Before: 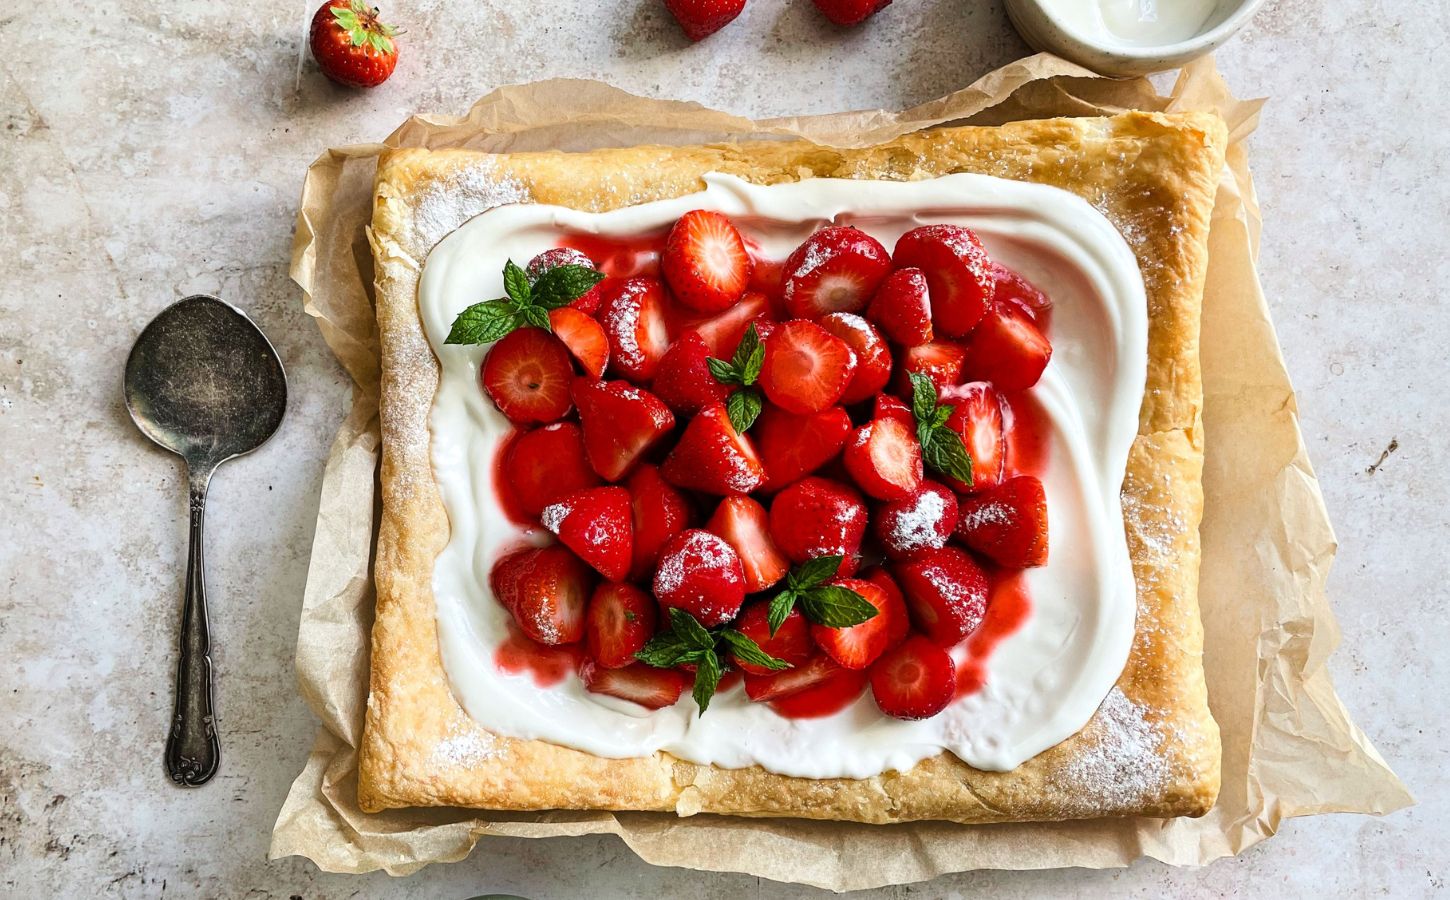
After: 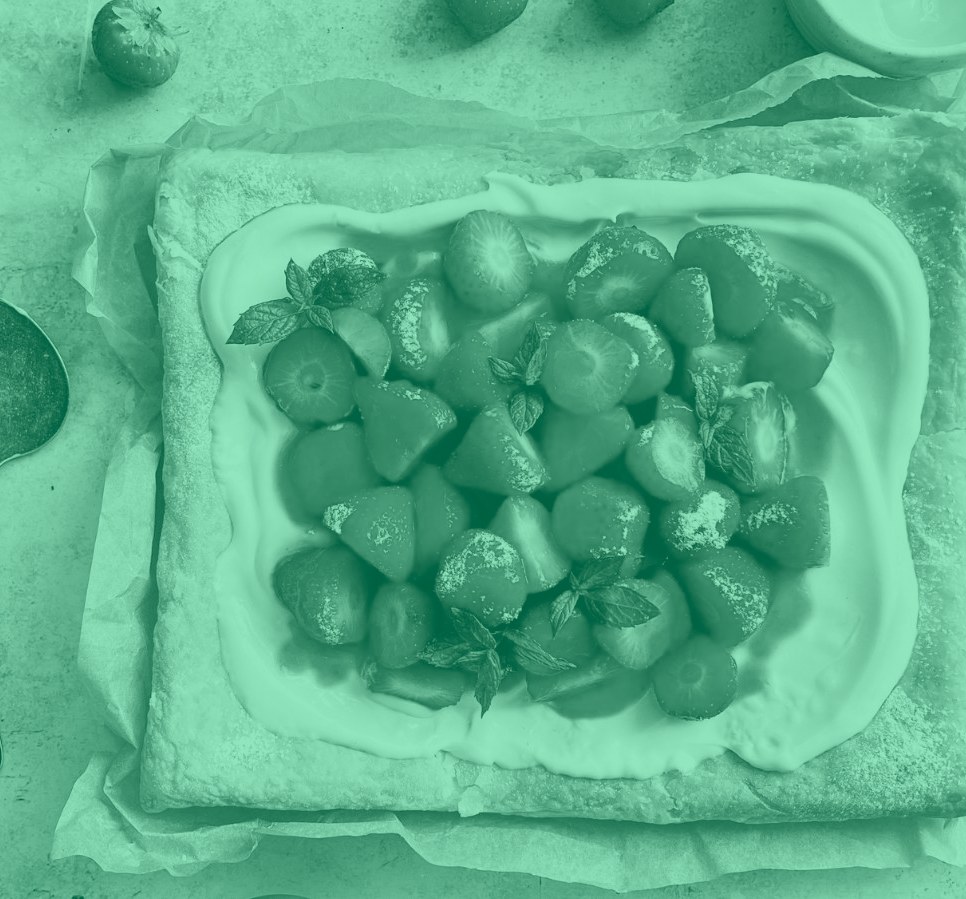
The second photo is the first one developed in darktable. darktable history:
colorize: hue 147.6°, saturation 65%, lightness 21.64%
crop and rotate: left 15.055%, right 18.278%
